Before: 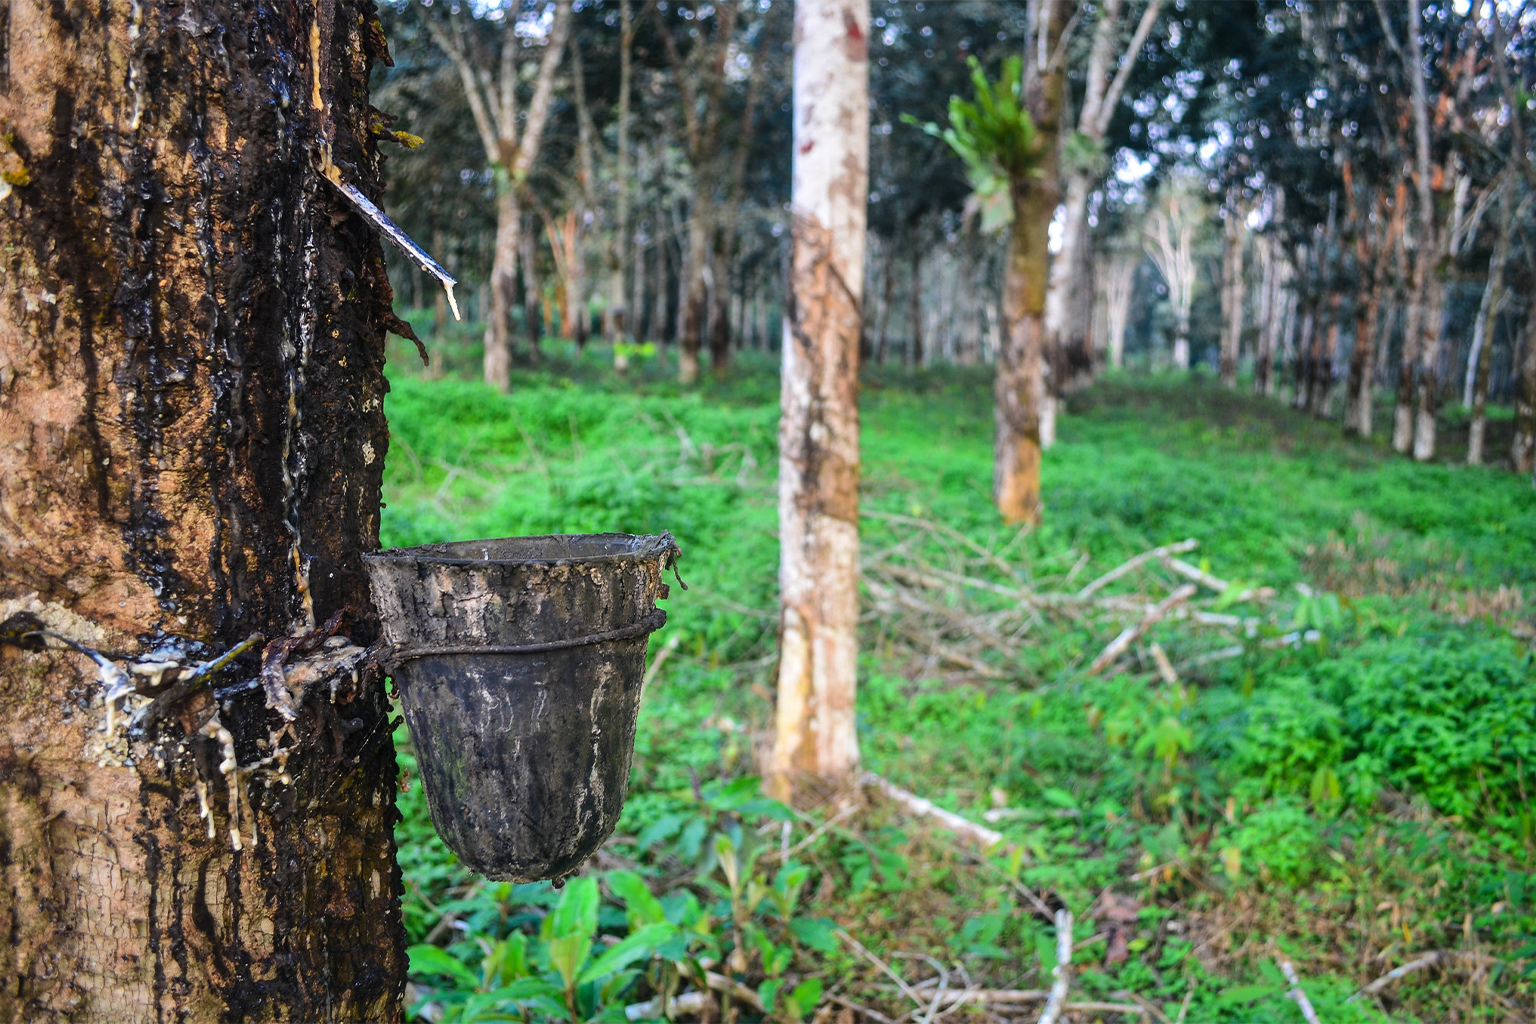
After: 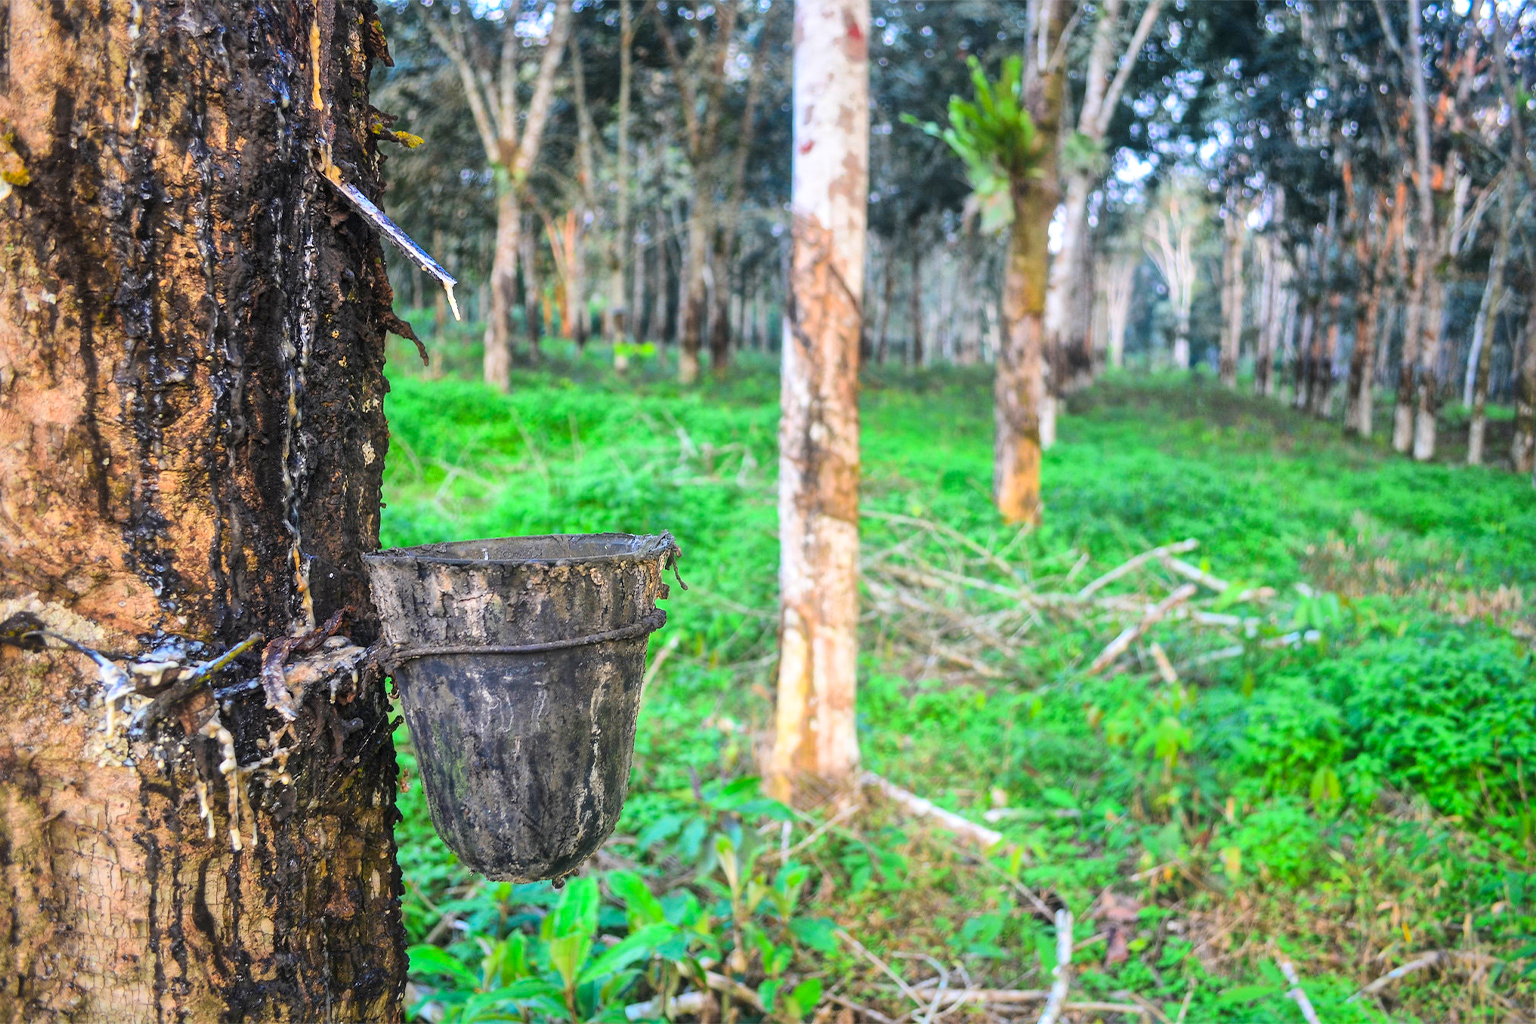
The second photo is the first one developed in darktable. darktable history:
exposure: black level correction 0, exposure 1 EV, compensate highlight preservation false
global tonemap: drago (1, 100), detail 1
